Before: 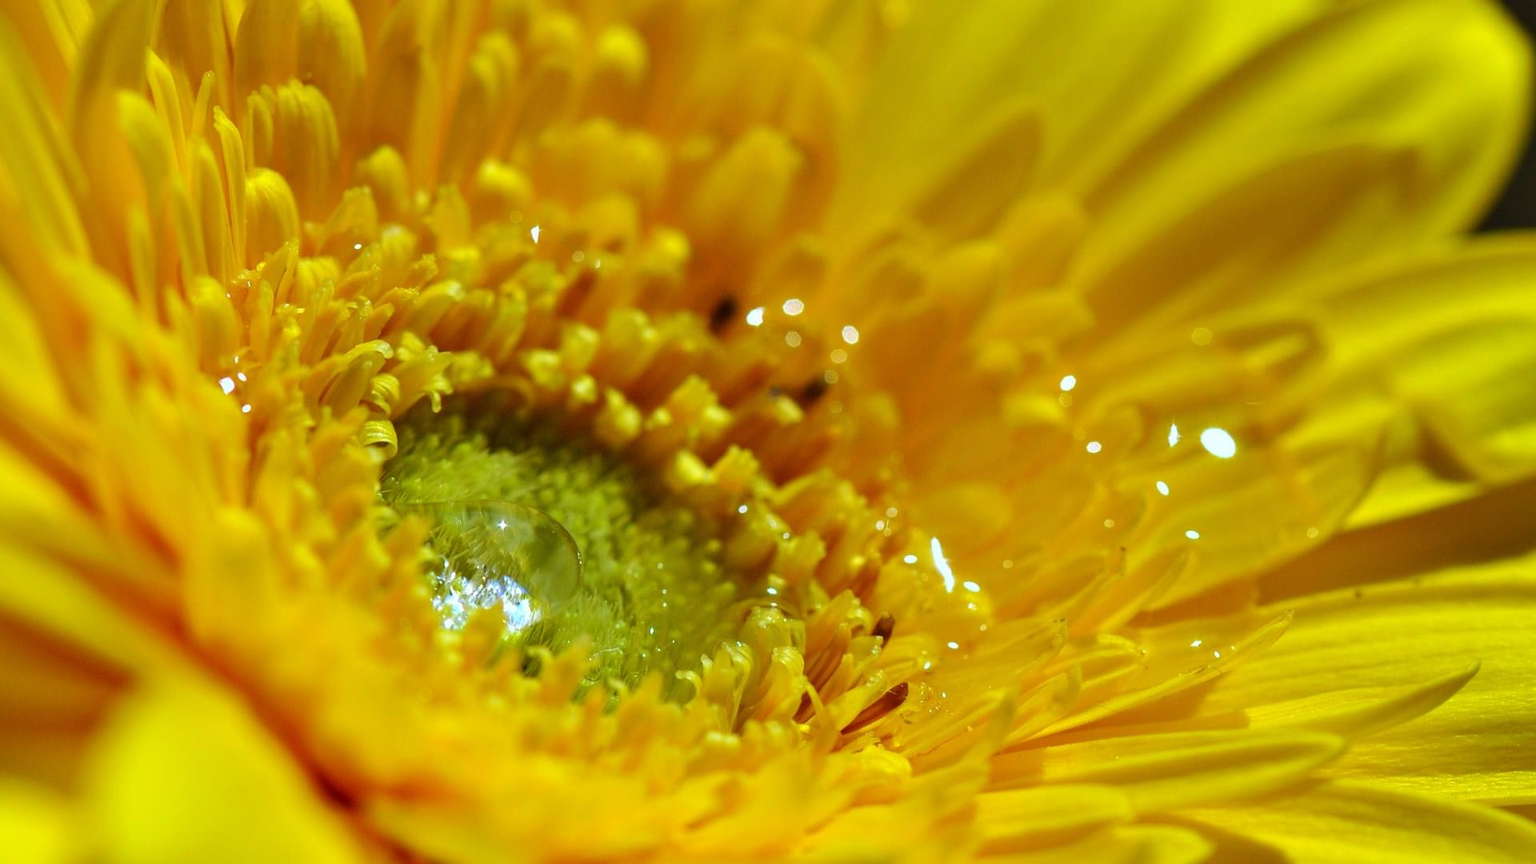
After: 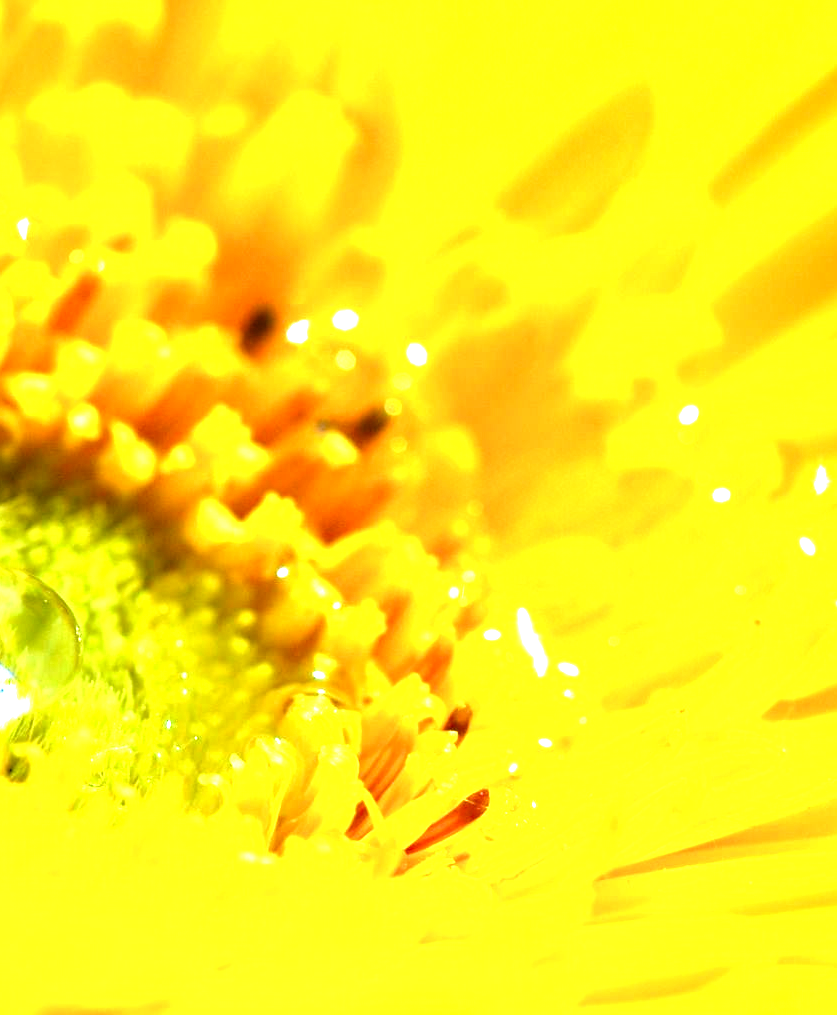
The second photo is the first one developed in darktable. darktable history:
color balance rgb: perceptual saturation grading › global saturation 20.664%, perceptual saturation grading › highlights -19.742%, perceptual saturation grading › shadows 29.457%
crop: left 33.667%, top 6.001%, right 22.719%
exposure: black level correction 0, exposure 1.913 EV, compensate exposure bias true, compensate highlight preservation false
